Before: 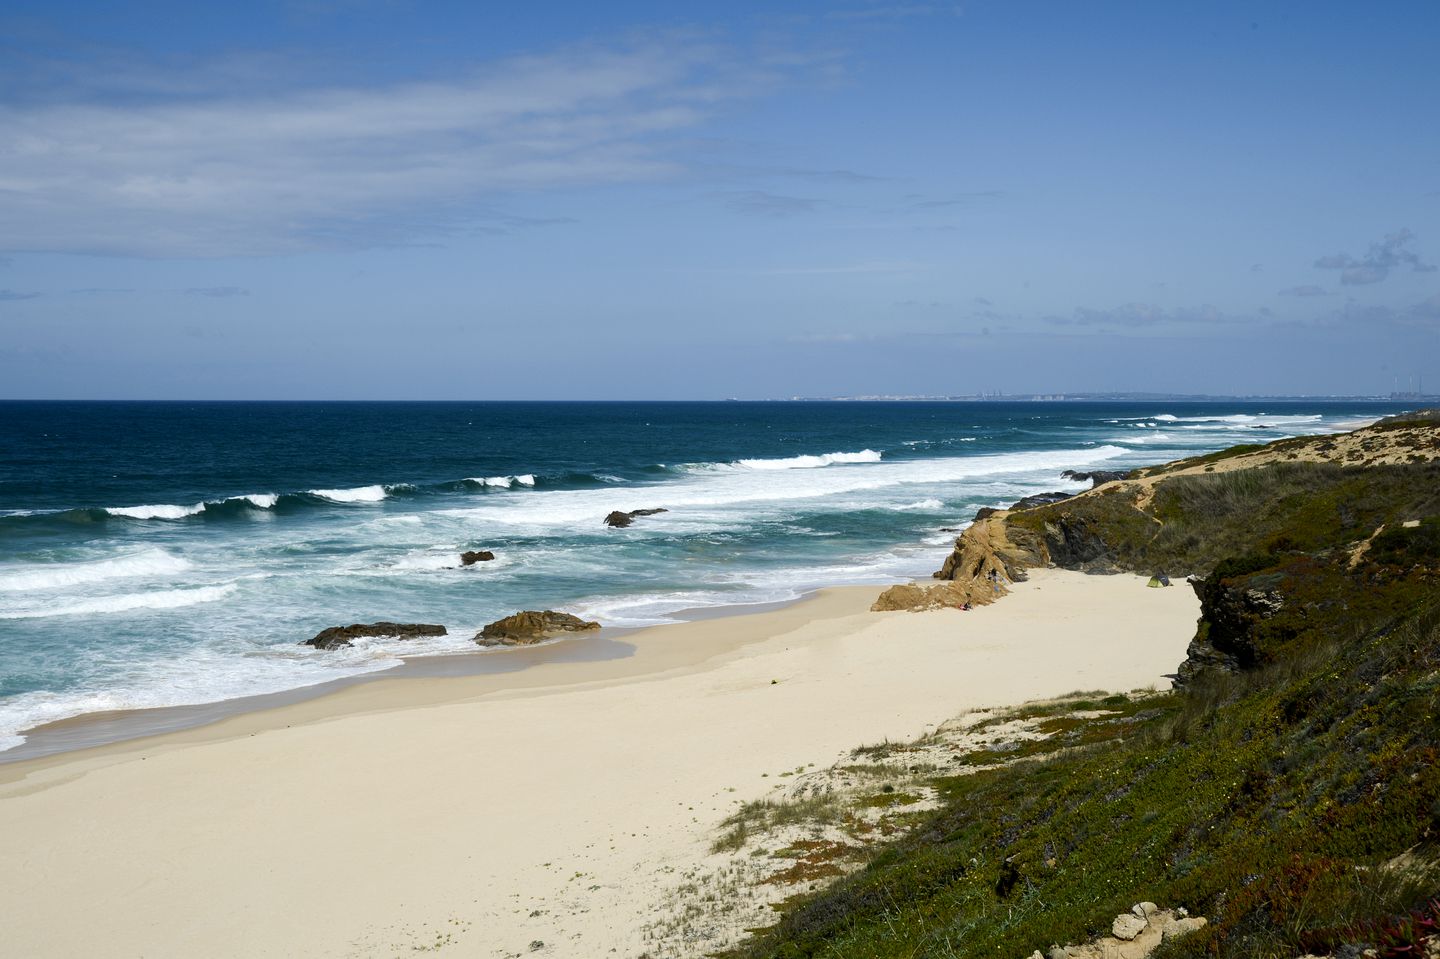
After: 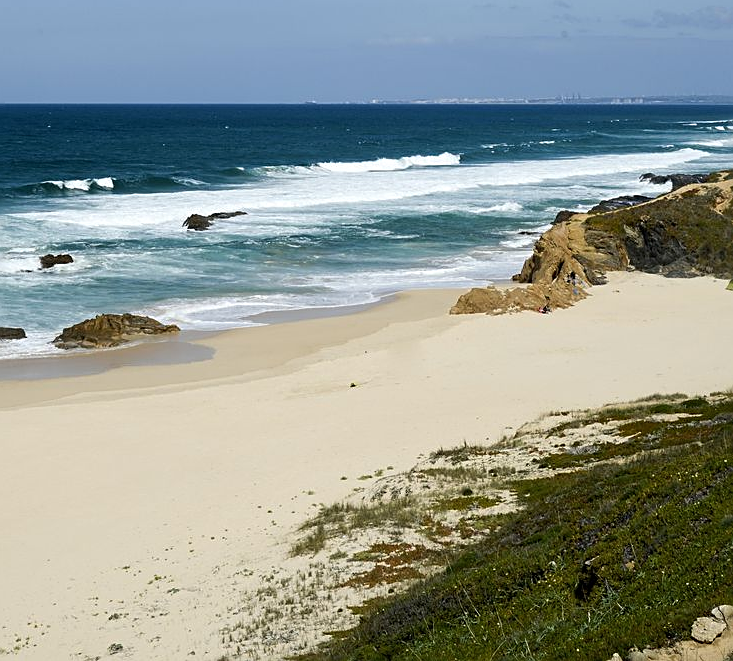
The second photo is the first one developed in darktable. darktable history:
crop and rotate: left 29.271%, top 31.061%, right 19.821%
sharpen: on, module defaults
